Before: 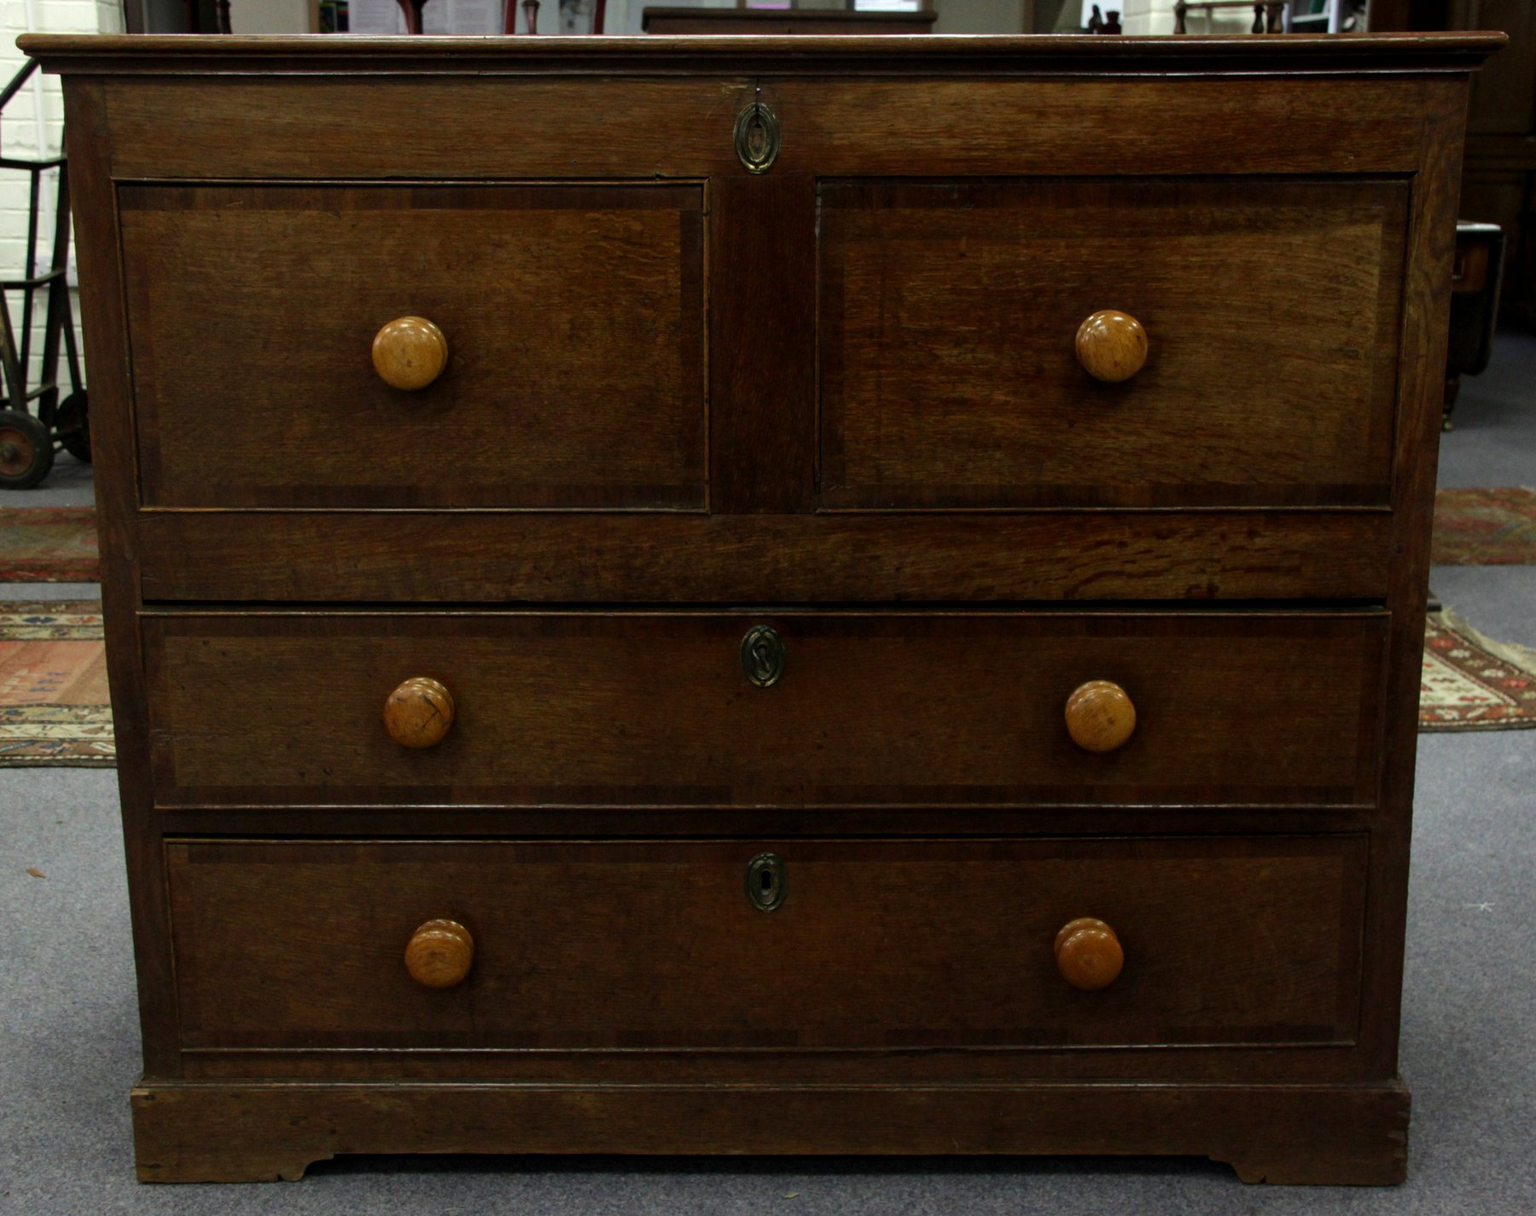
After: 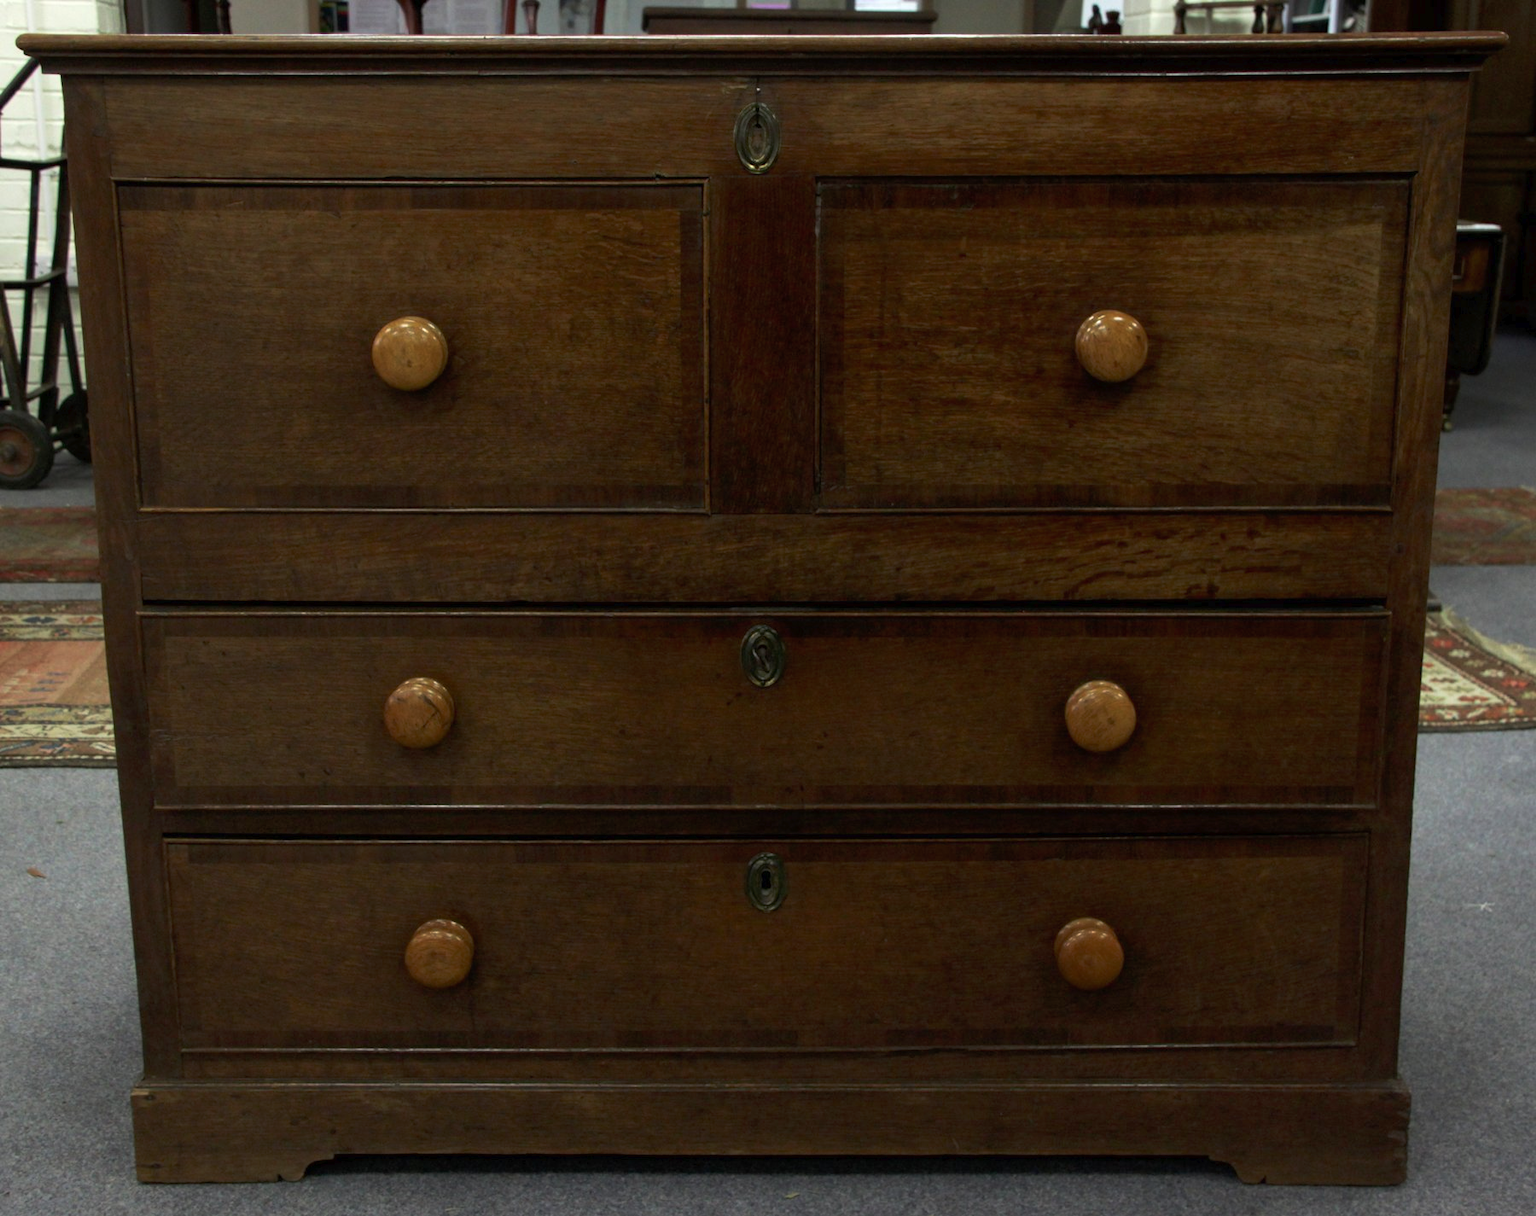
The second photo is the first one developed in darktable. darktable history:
exposure: compensate exposure bias true, compensate highlight preservation false
tone curve: curves: ch0 [(0, 0) (0.003, 0.013) (0.011, 0.02) (0.025, 0.037) (0.044, 0.068) (0.069, 0.108) (0.1, 0.138) (0.136, 0.168) (0.177, 0.203) (0.224, 0.241) (0.277, 0.281) (0.335, 0.328) (0.399, 0.382) (0.468, 0.448) (0.543, 0.519) (0.623, 0.603) (0.709, 0.705) (0.801, 0.808) (0.898, 0.903) (1, 1)], preserve colors none
